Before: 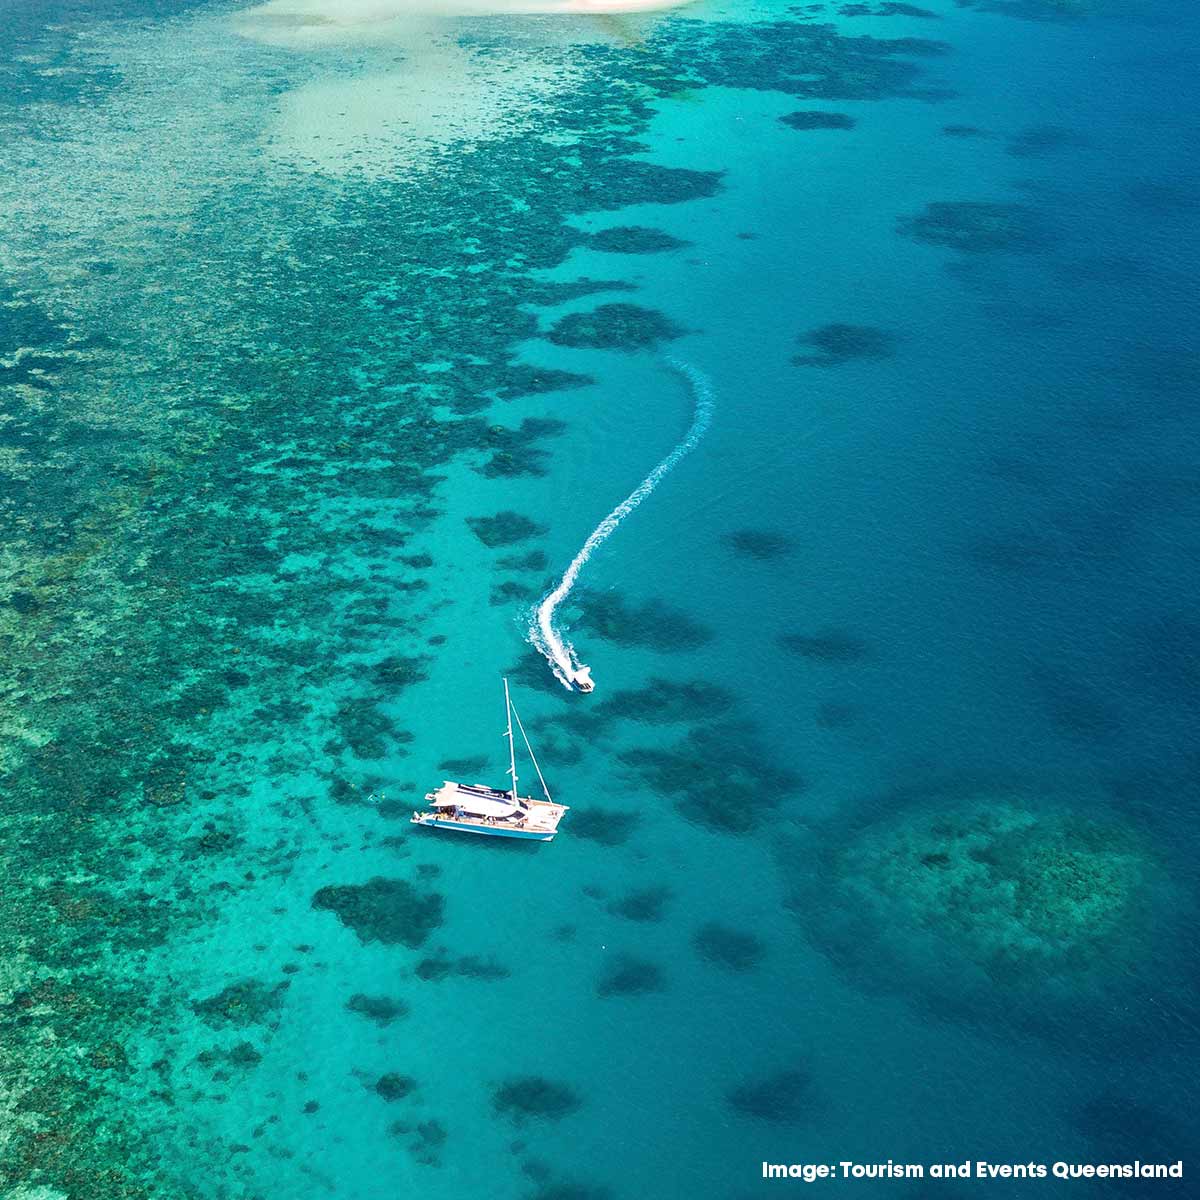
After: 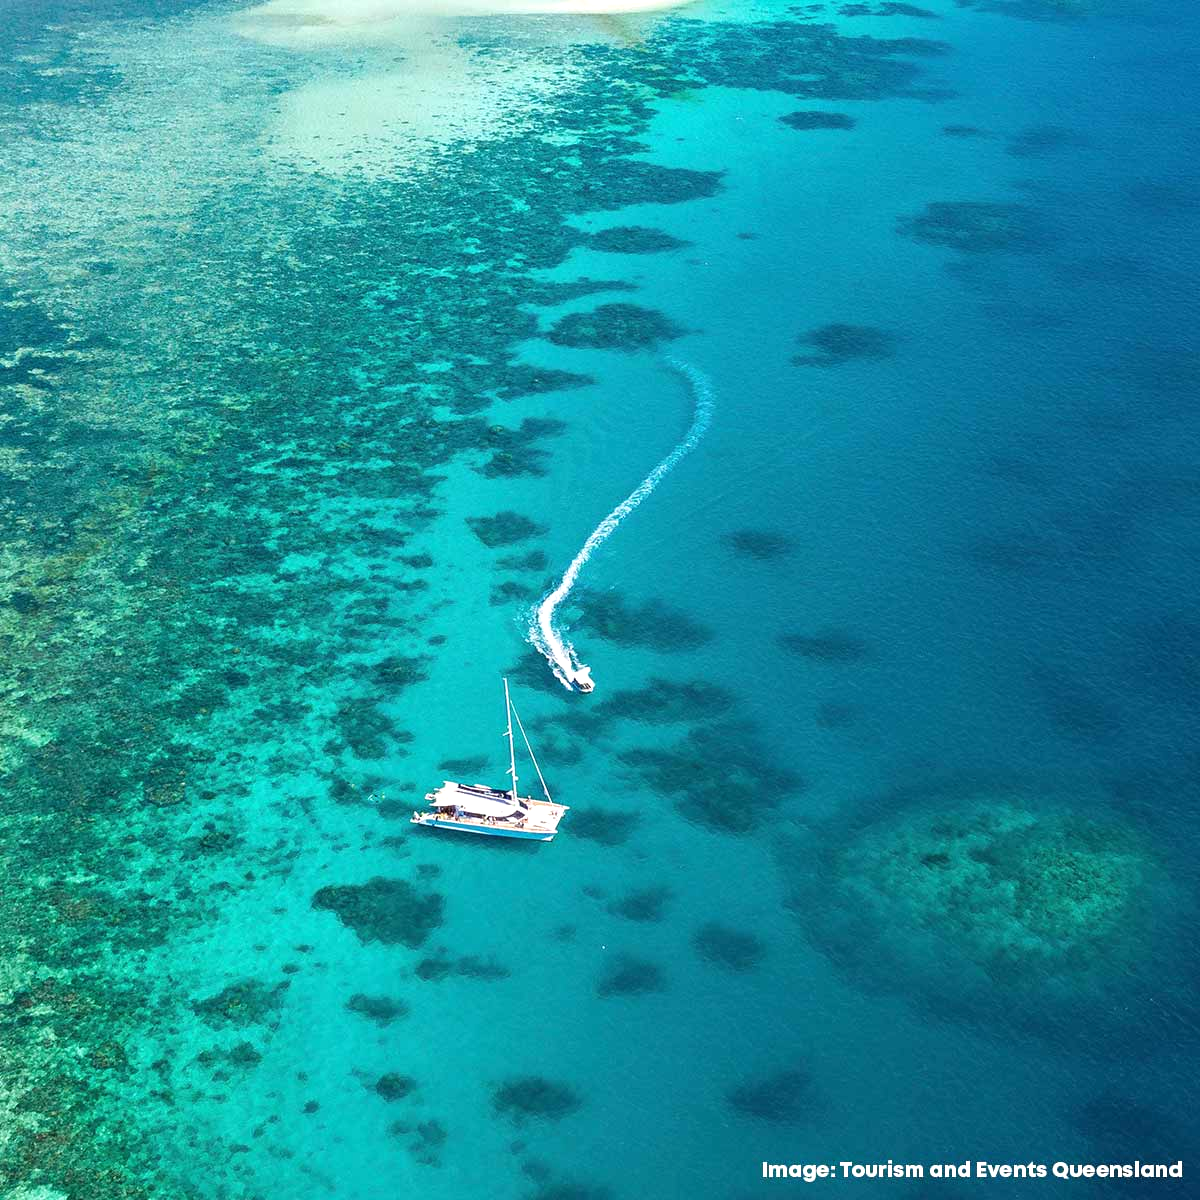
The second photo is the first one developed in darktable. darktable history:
exposure: black level correction 0, exposure 0.3 EV, compensate exposure bias true, compensate highlight preservation false
